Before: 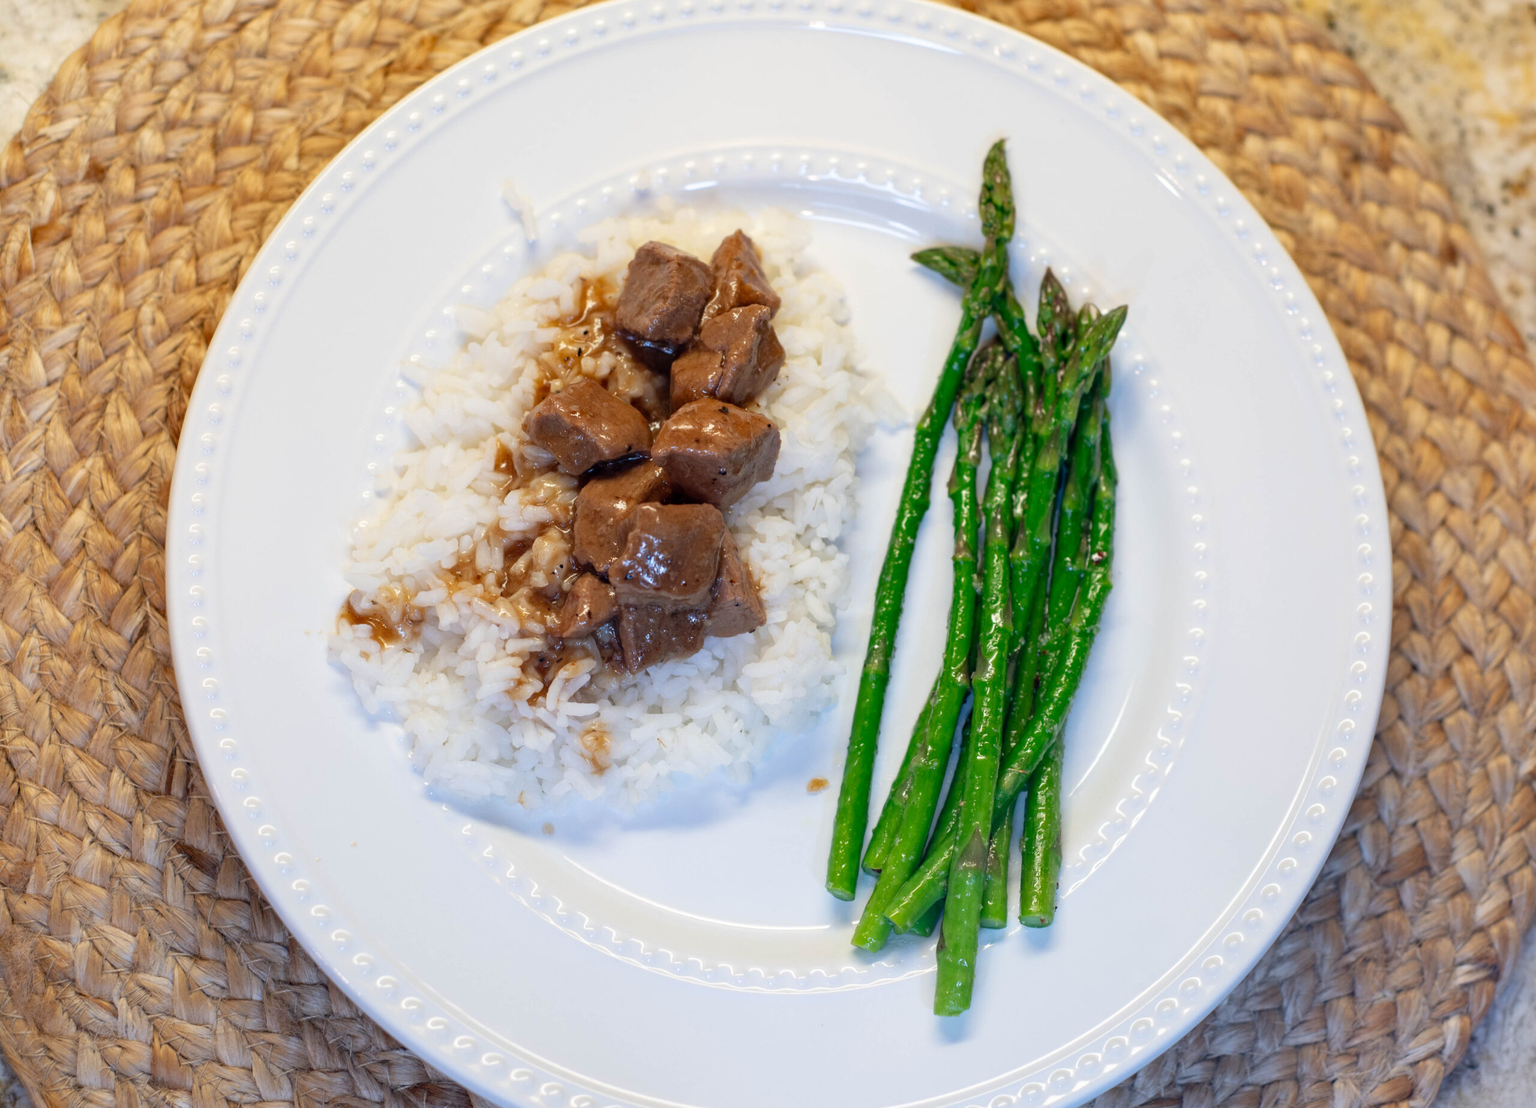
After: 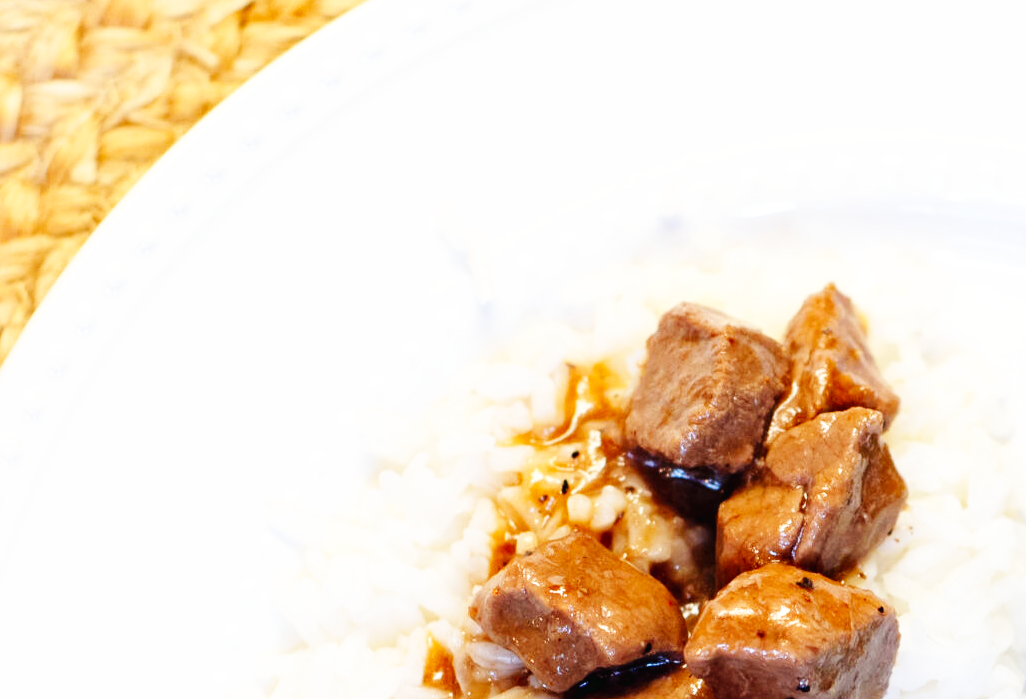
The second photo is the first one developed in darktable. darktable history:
crop: left 15.687%, top 5.429%, right 44.211%, bottom 56.683%
base curve: curves: ch0 [(0, 0.003) (0.001, 0.002) (0.006, 0.004) (0.02, 0.022) (0.048, 0.086) (0.094, 0.234) (0.162, 0.431) (0.258, 0.629) (0.385, 0.8) (0.548, 0.918) (0.751, 0.988) (1, 1)], preserve colors none
